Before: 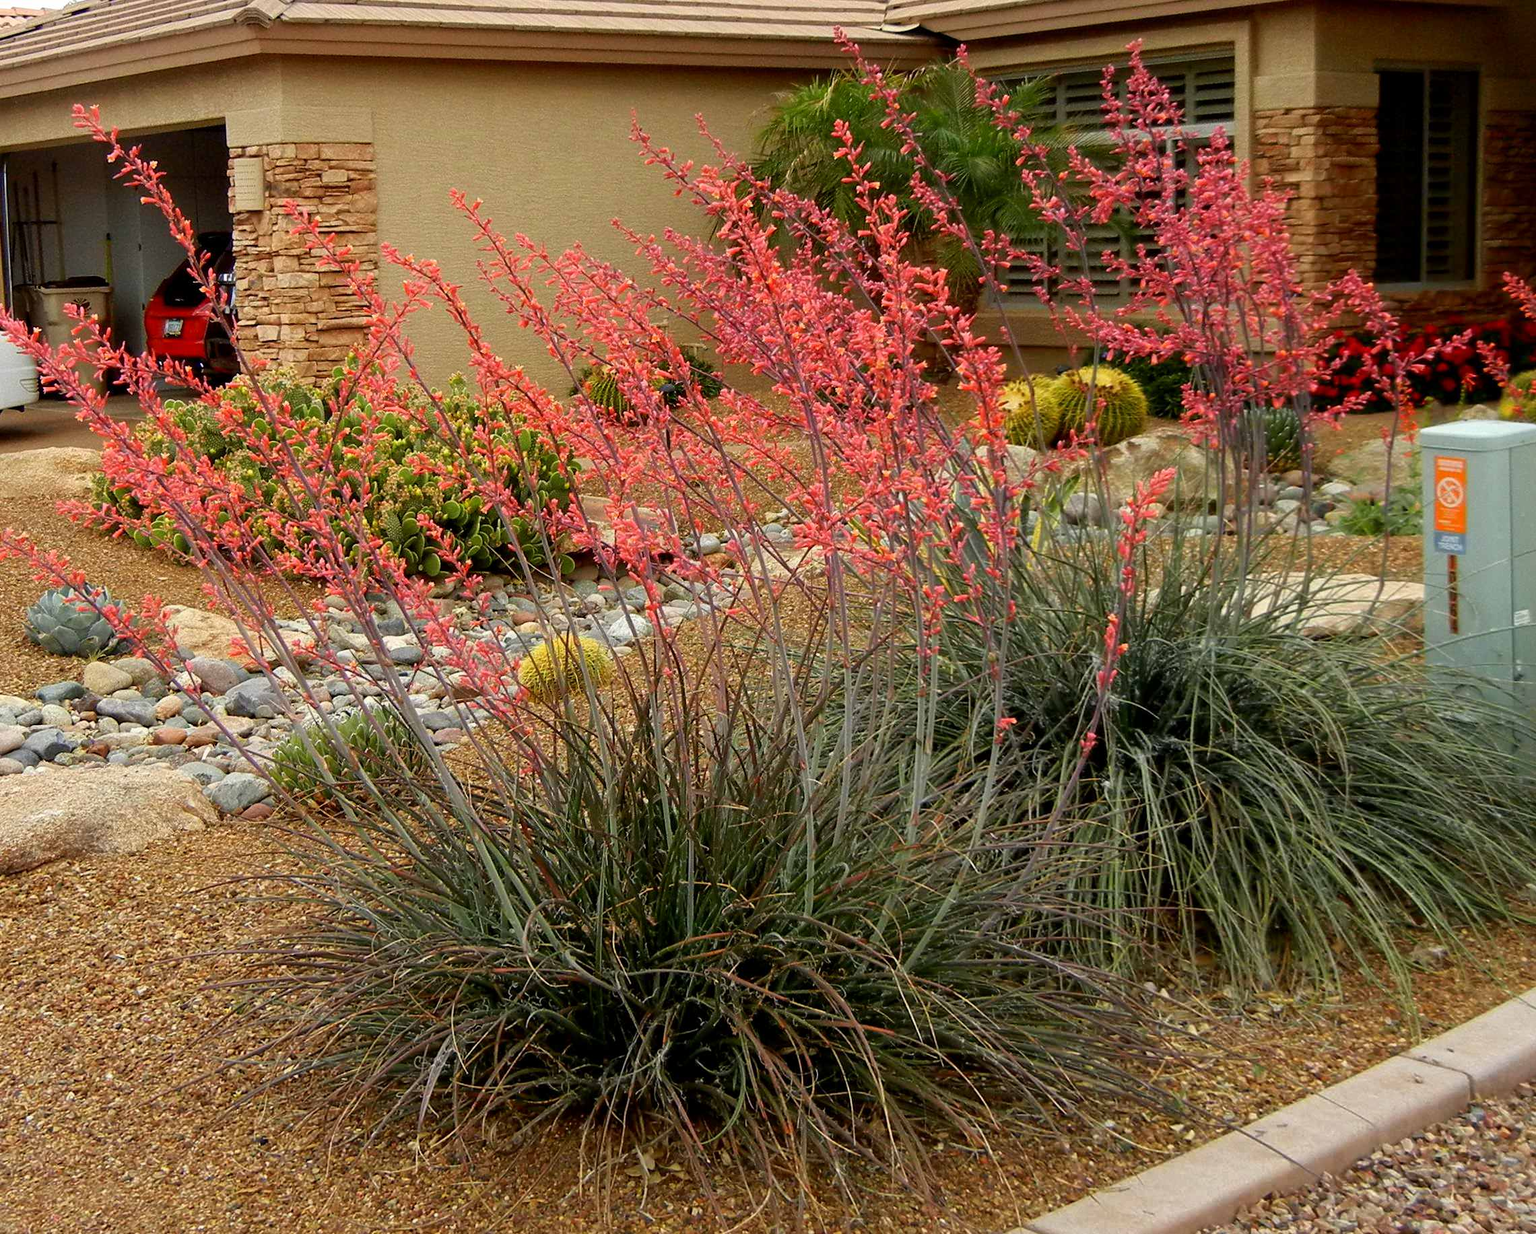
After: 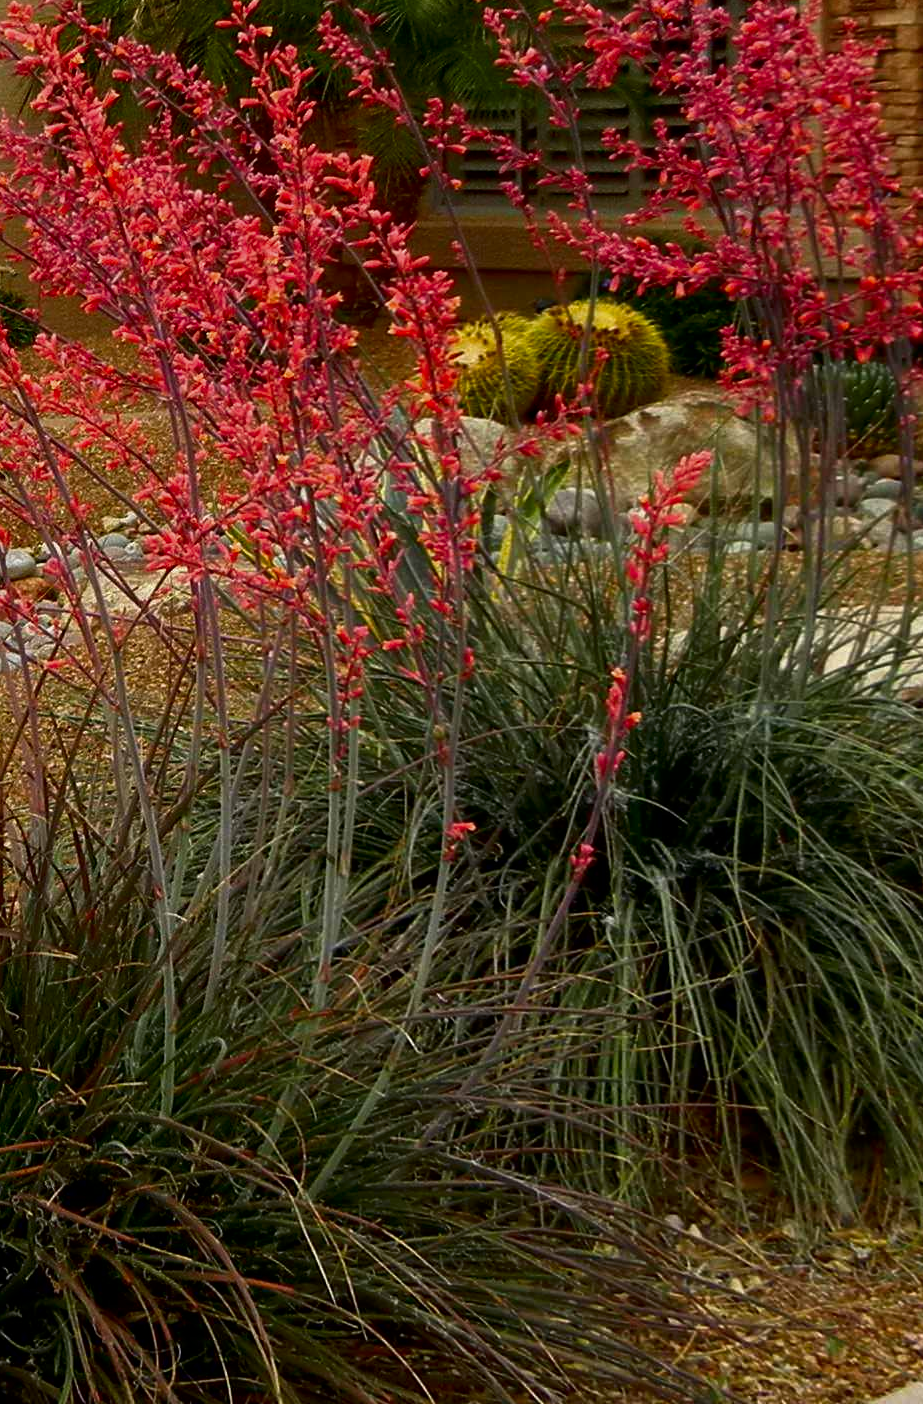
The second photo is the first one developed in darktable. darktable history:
contrast brightness saturation: brightness -0.204, saturation 0.081
crop: left 45.361%, top 13.315%, right 14.139%, bottom 10.043%
